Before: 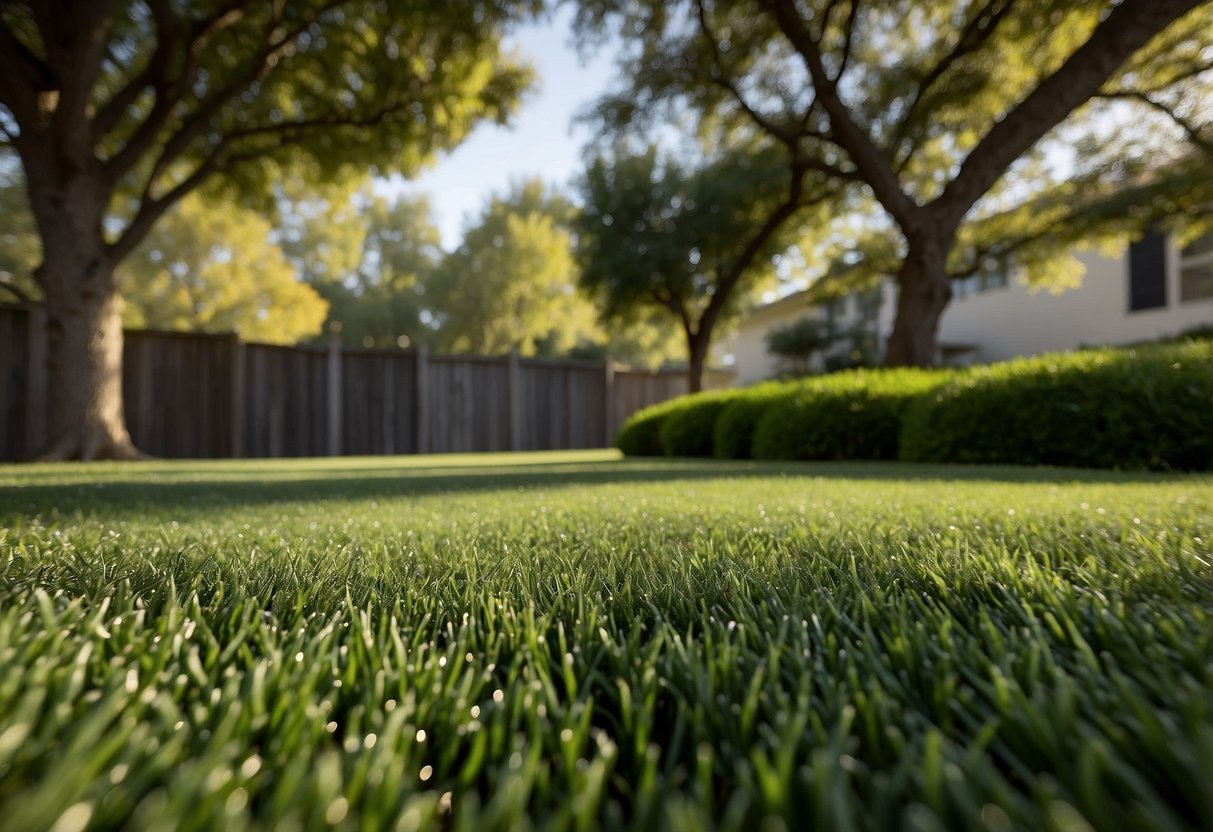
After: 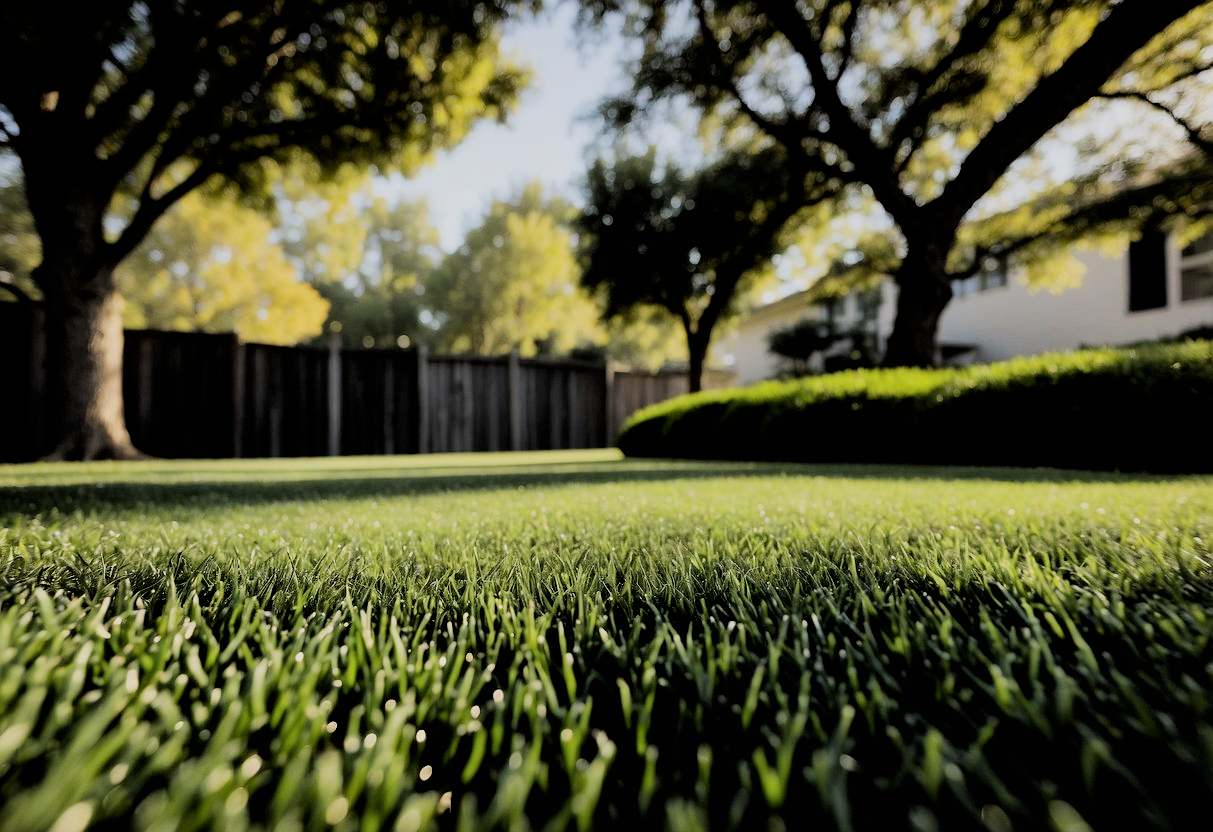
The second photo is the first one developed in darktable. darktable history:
filmic rgb: black relative exposure -3.21 EV, white relative exposure 7.02 EV, hardness 1.46, contrast 1.35
exposure: black level correction 0.001, exposure 0.5 EV, compensate exposure bias true, compensate highlight preservation false
tone equalizer: on, module defaults
